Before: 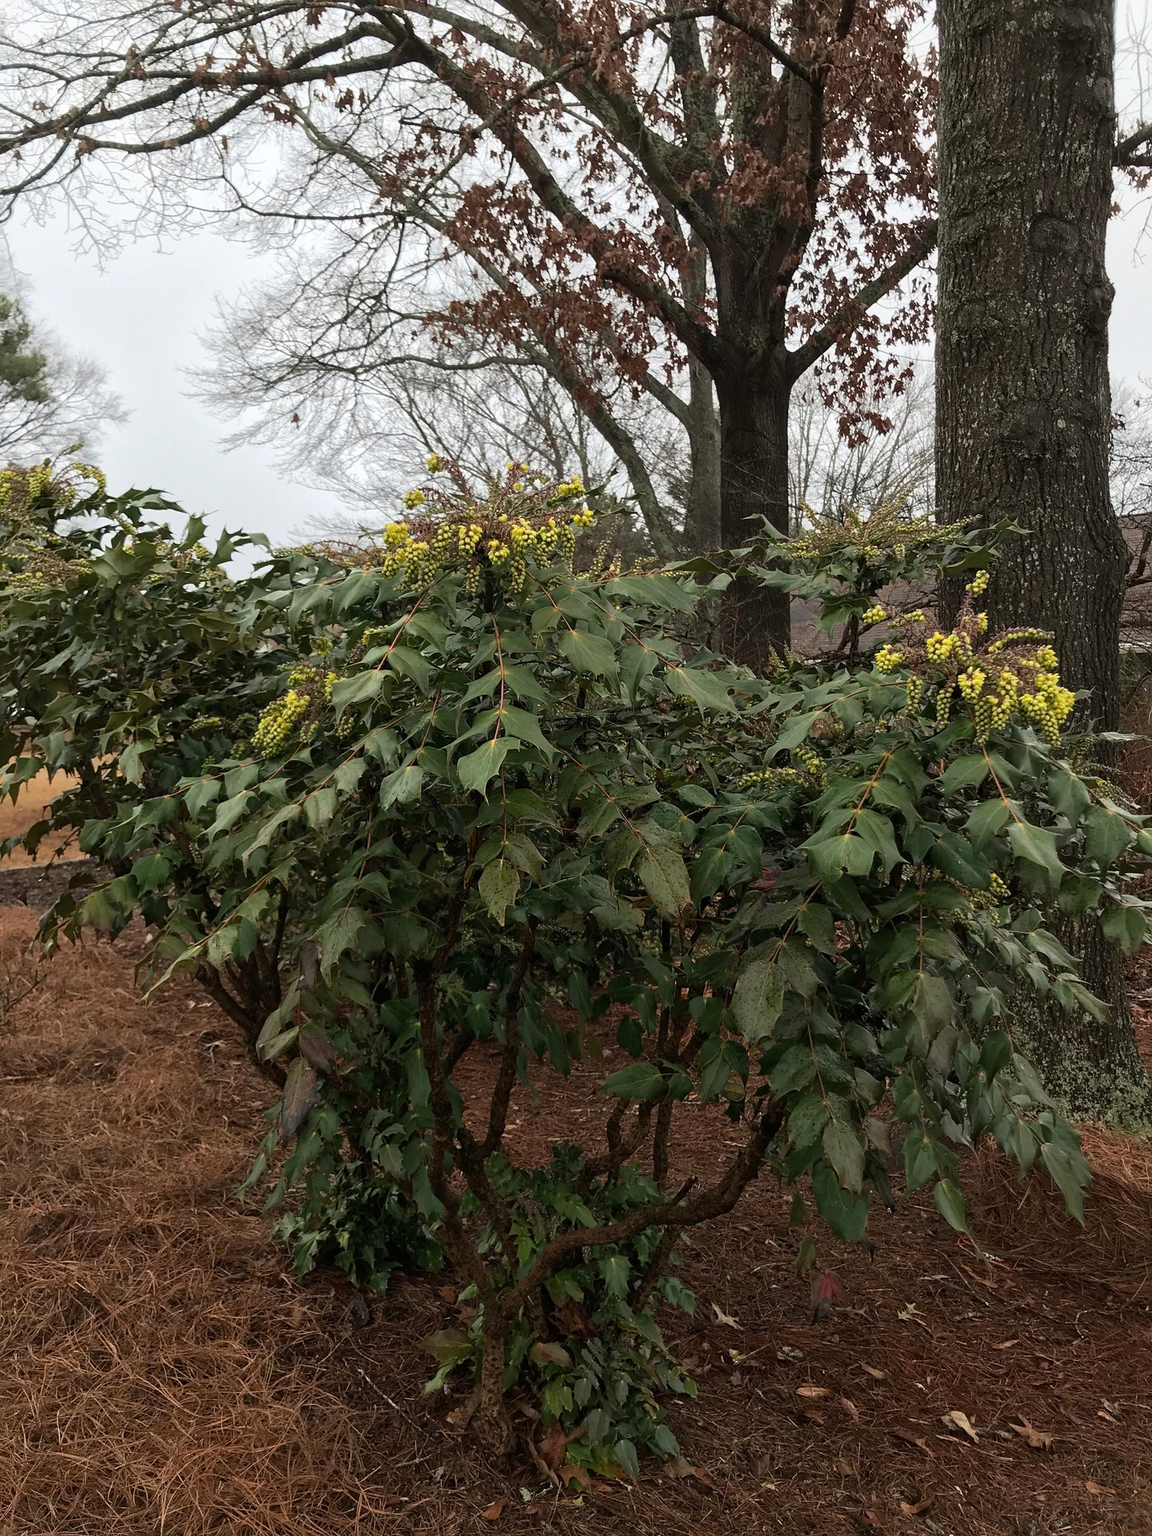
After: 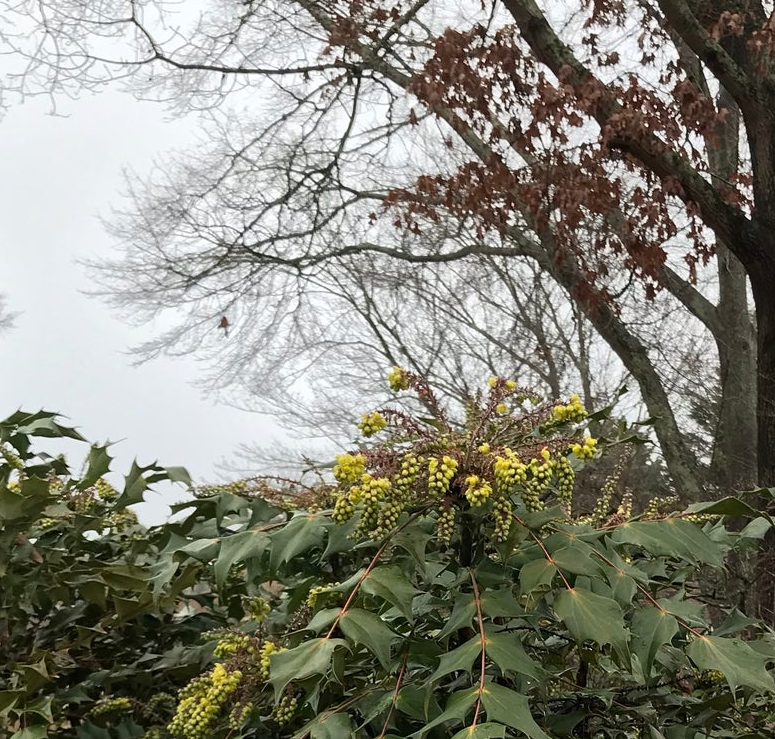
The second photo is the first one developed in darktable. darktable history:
crop: left 10.215%, top 10.529%, right 36.121%, bottom 51.103%
